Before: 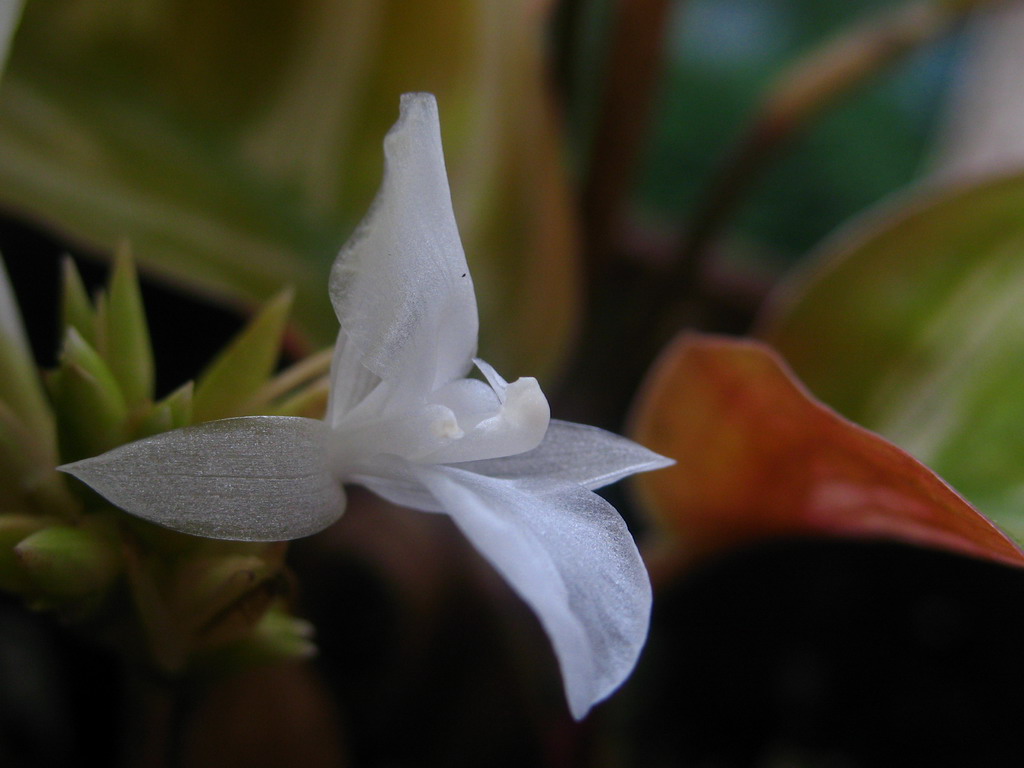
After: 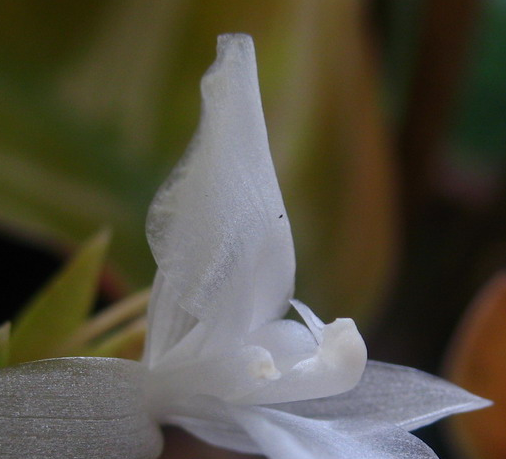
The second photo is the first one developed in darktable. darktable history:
crop: left 17.883%, top 7.782%, right 32.608%, bottom 32.361%
